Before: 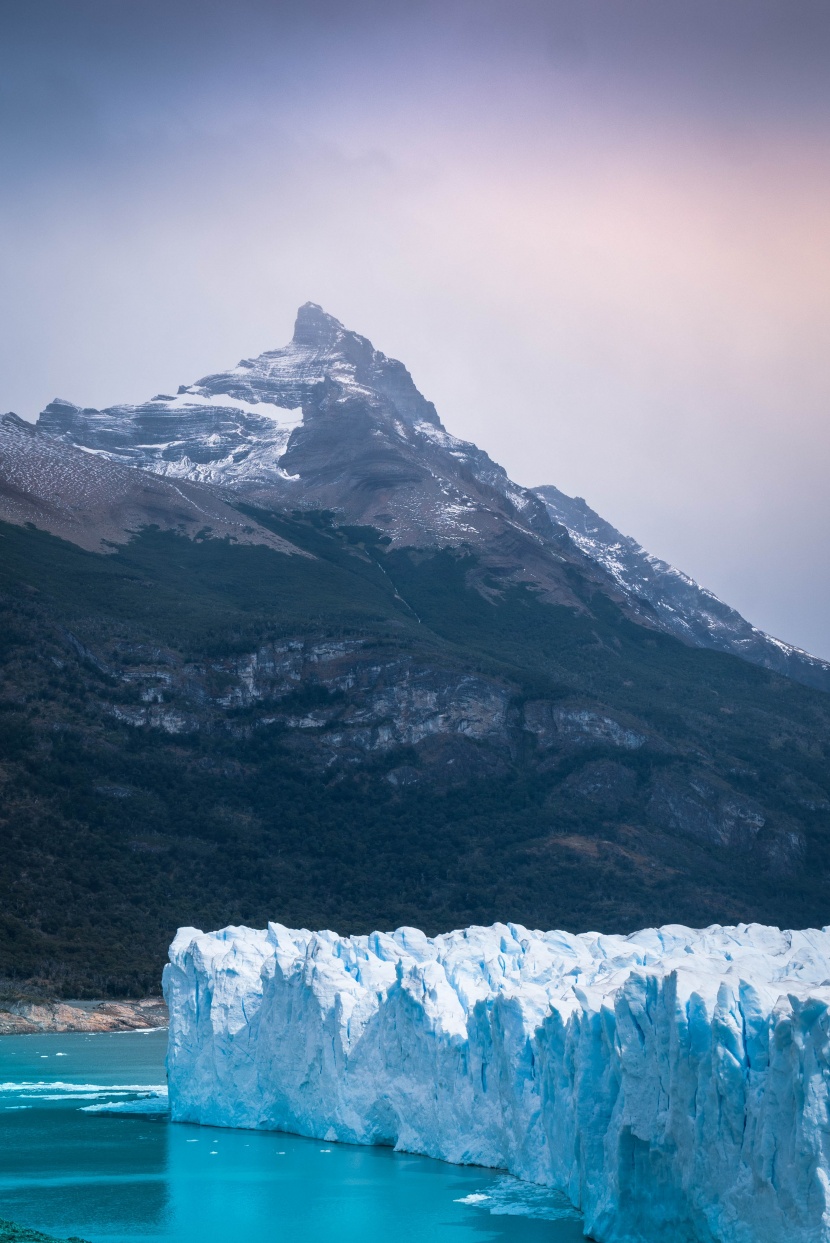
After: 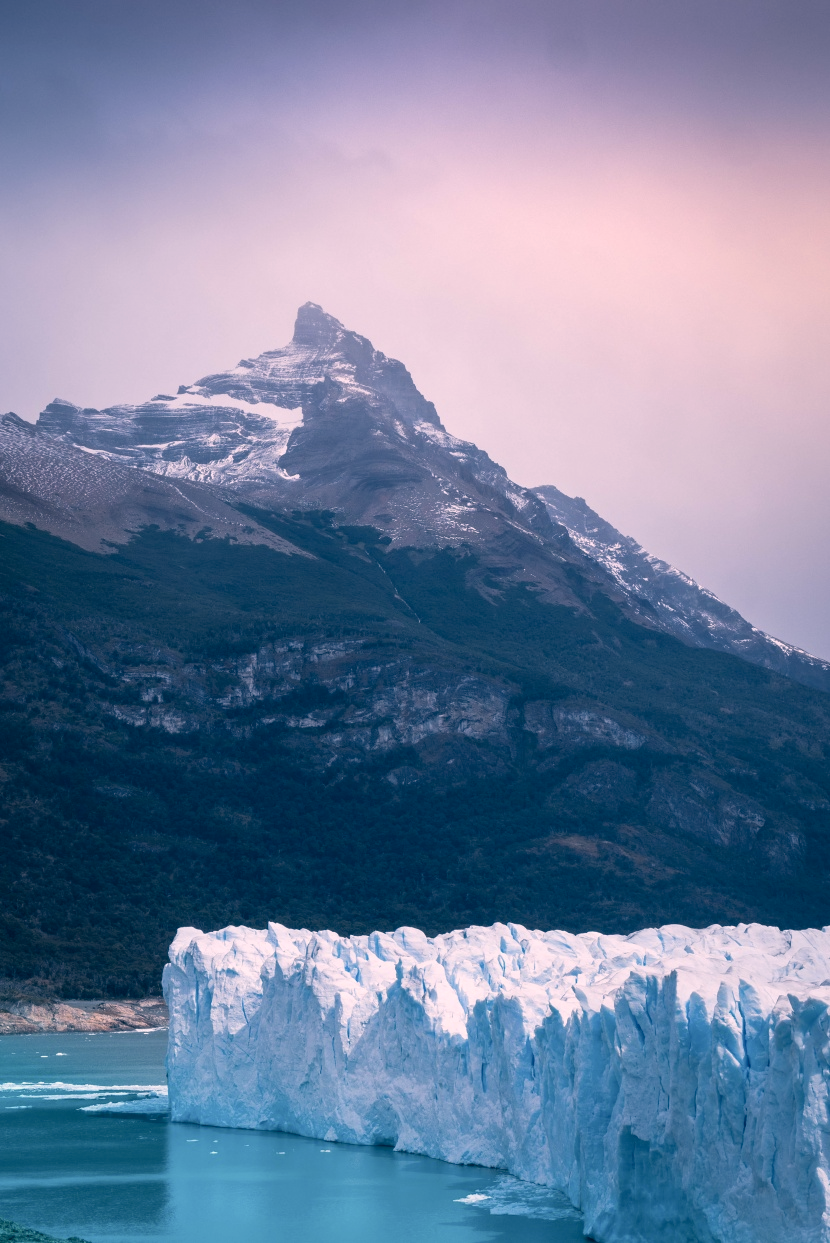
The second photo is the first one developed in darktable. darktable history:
color correction: highlights a* 14.22, highlights b* 5.73, shadows a* -6.22, shadows b* -15.7, saturation 0.833
